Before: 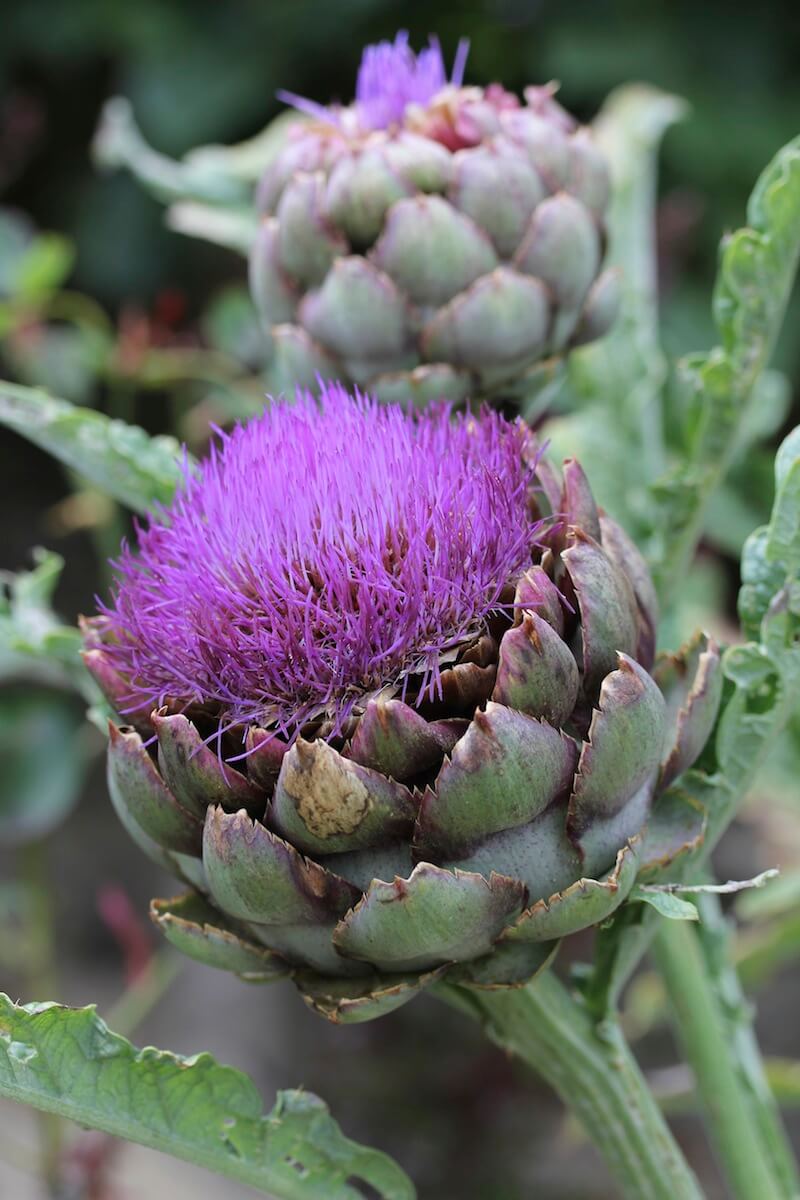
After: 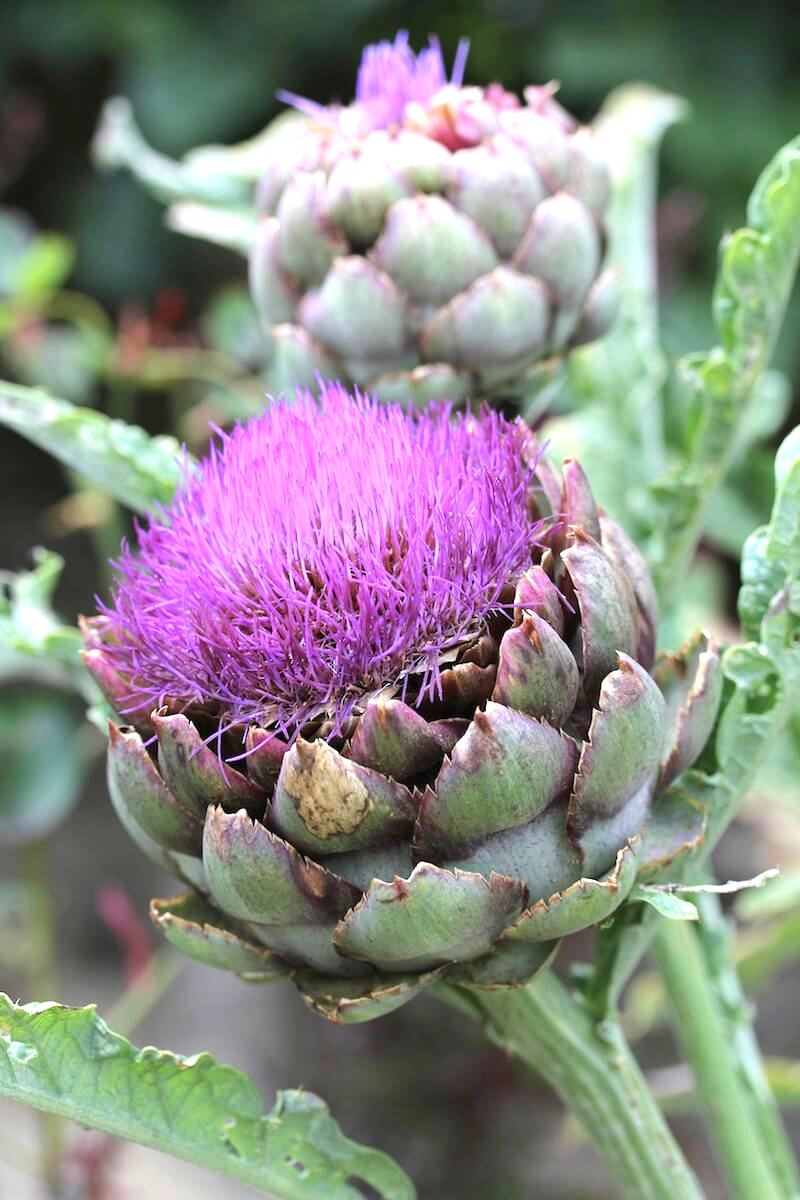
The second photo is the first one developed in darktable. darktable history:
exposure: black level correction 0, exposure 0.876 EV, compensate highlight preservation false
